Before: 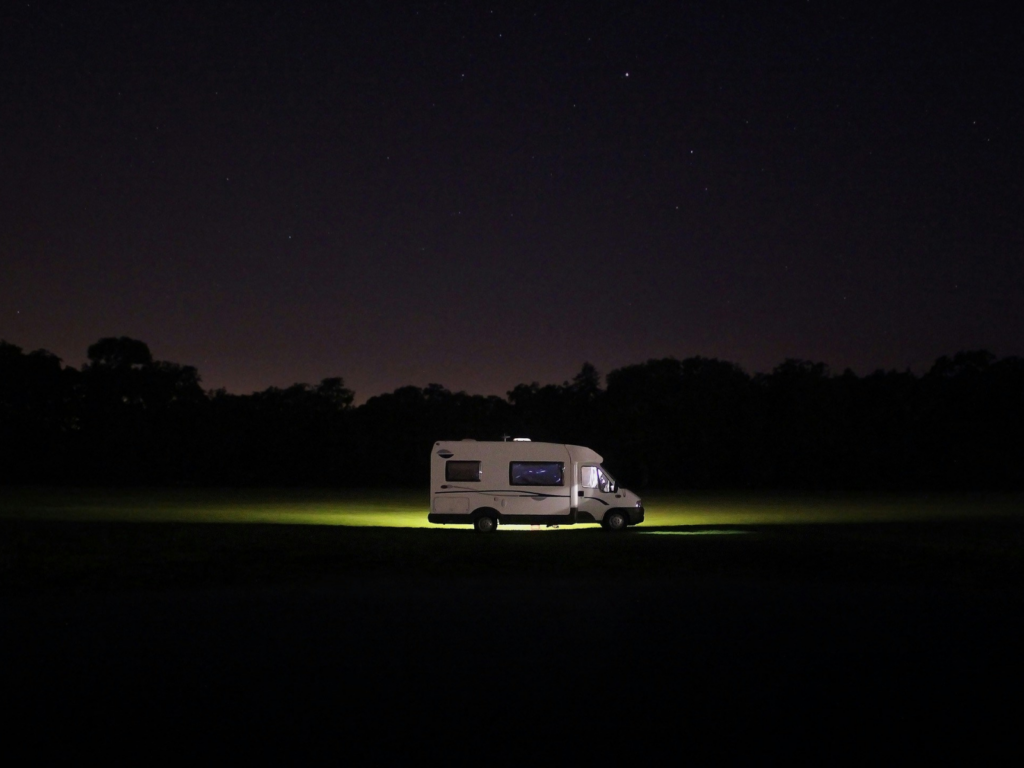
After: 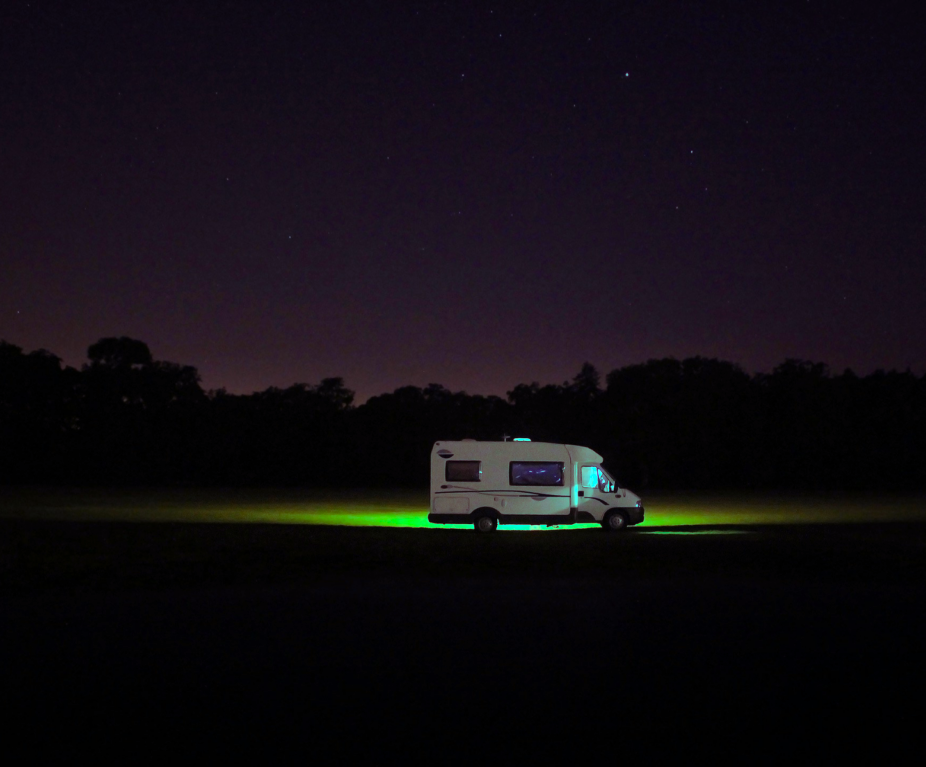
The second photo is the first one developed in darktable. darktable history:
color balance rgb: shadows lift › luminance 0.49%, shadows lift › chroma 6.83%, shadows lift › hue 300.29°, power › hue 208.98°, highlights gain › luminance 20.24%, highlights gain › chroma 13.17%, highlights gain › hue 173.85°, perceptual saturation grading › global saturation 18.05%
crop: right 9.509%, bottom 0.031%
